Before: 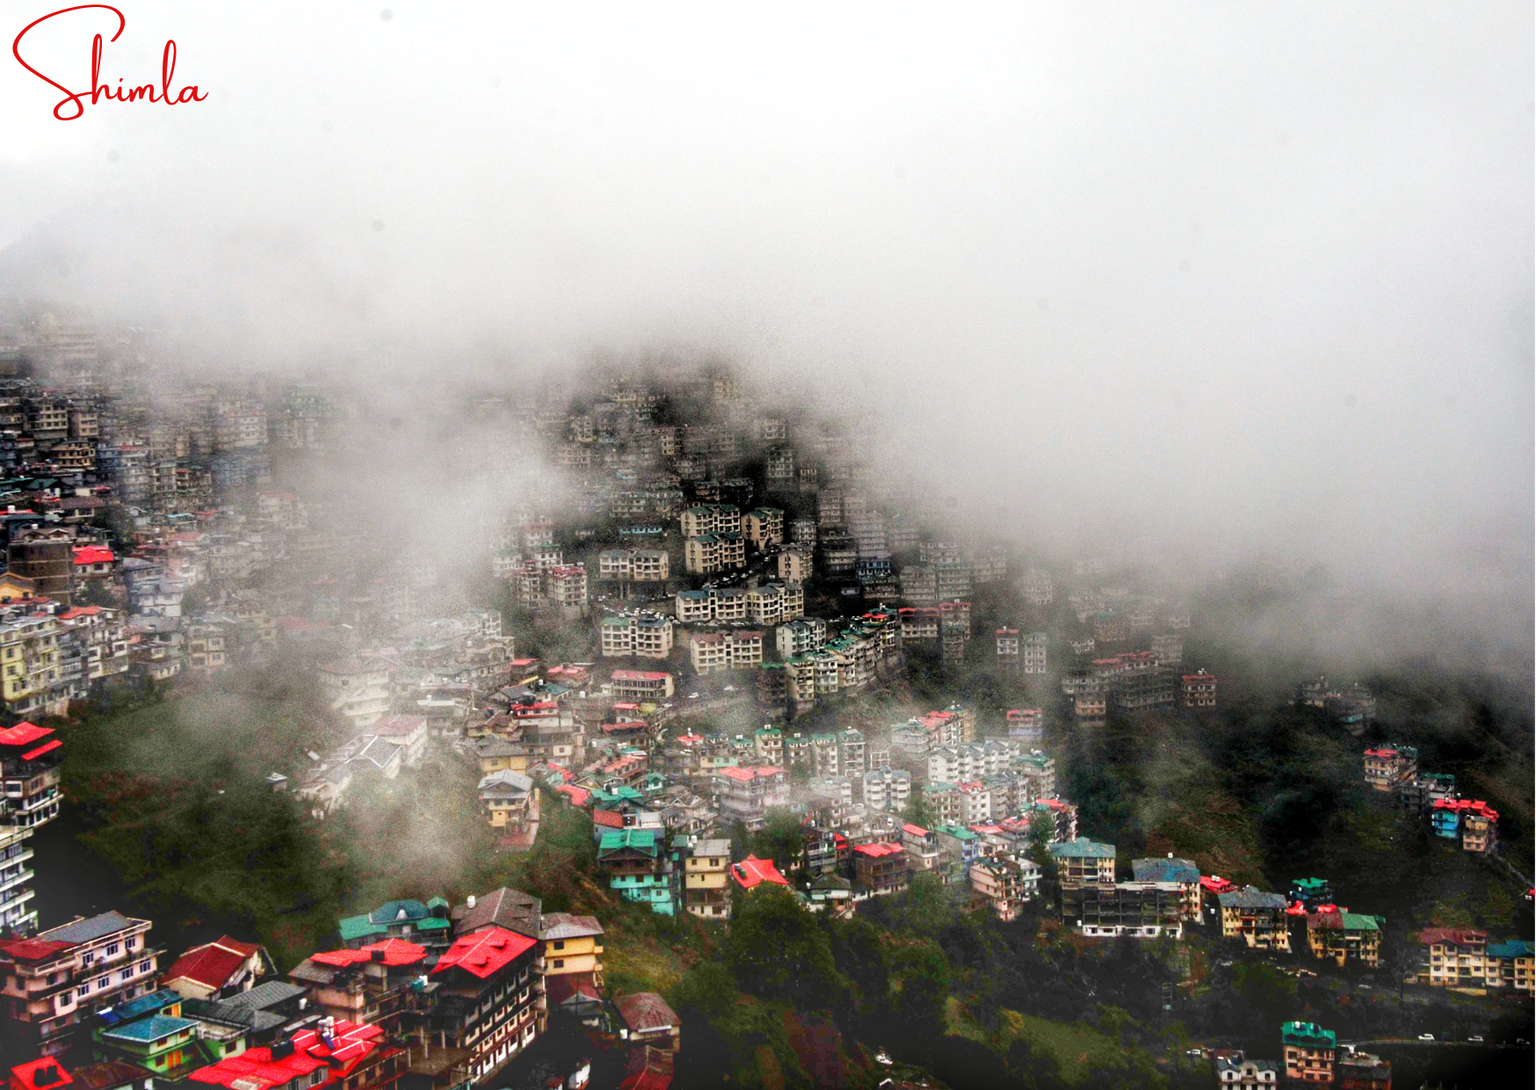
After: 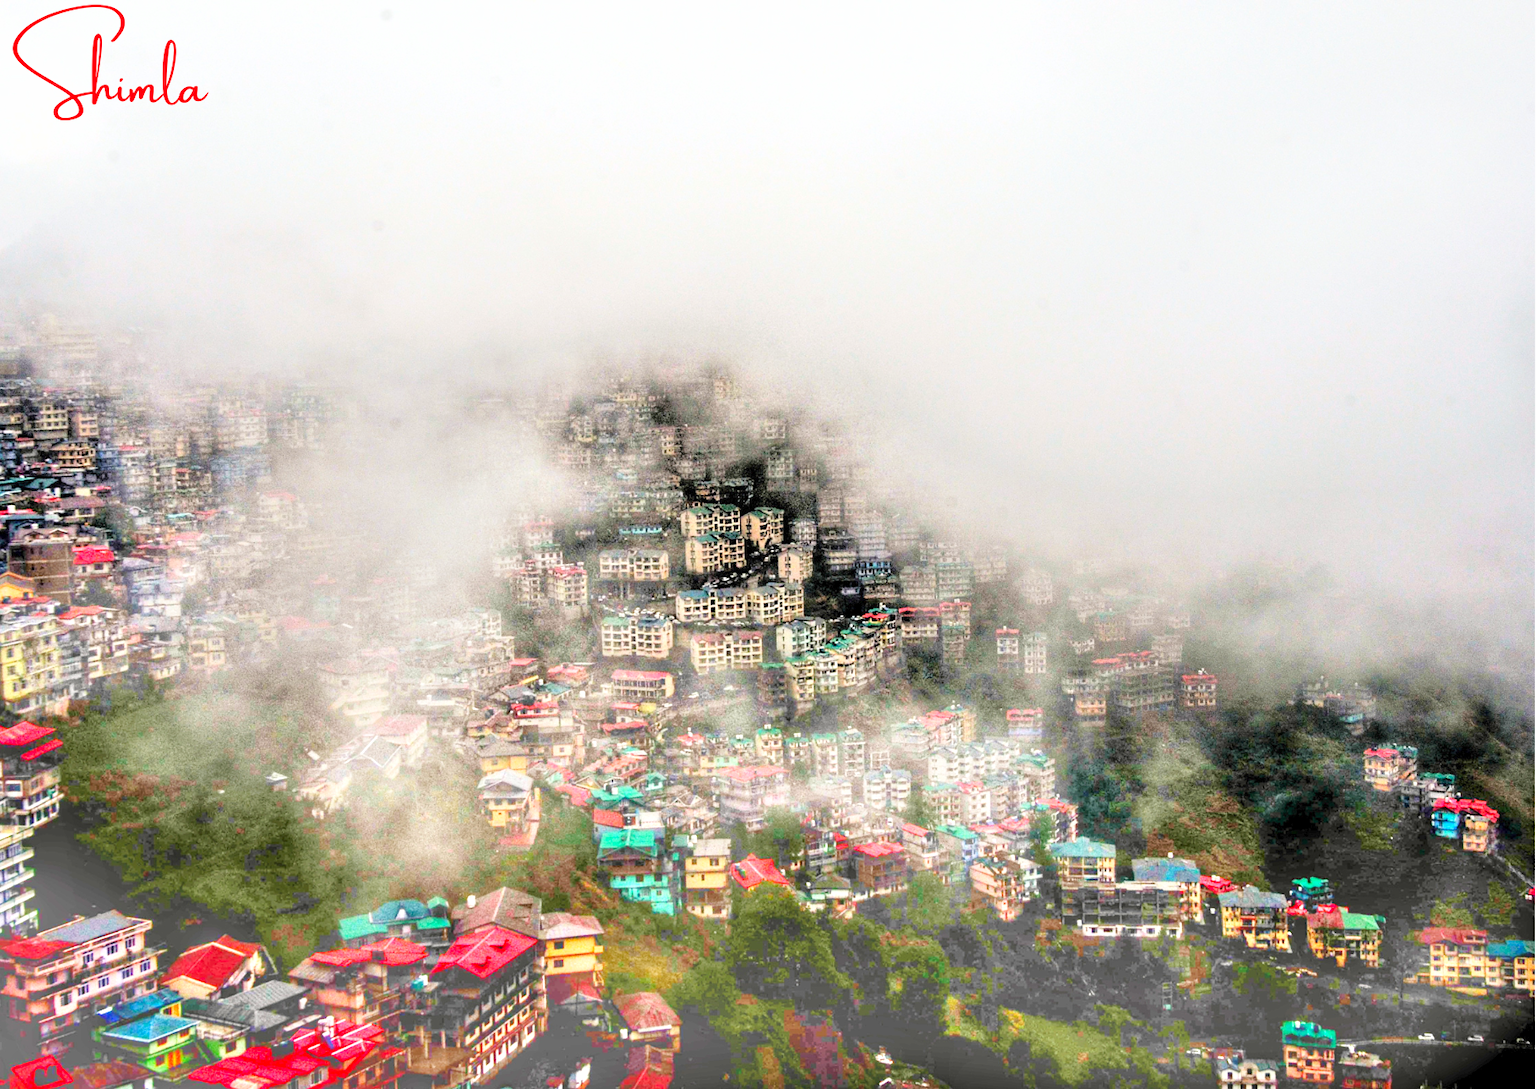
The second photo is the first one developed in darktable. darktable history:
tone equalizer: -8 EV 2 EV, -7 EV 2 EV, -6 EV 2 EV, -5 EV 2 EV, -4 EV 2 EV, -3 EV 1.5 EV, -2 EV 1 EV, -1 EV 0.5 EV
tone curve: curves: ch0 [(0, 0) (0.003, 0.003) (0.011, 0.011) (0.025, 0.025) (0.044, 0.044) (0.069, 0.069) (0.1, 0.099) (0.136, 0.135) (0.177, 0.176) (0.224, 0.223) (0.277, 0.275) (0.335, 0.333) (0.399, 0.396) (0.468, 0.465) (0.543, 0.545) (0.623, 0.625) (0.709, 0.71) (0.801, 0.801) (0.898, 0.898) (1, 1)], preserve colors none
contrast brightness saturation: contrast 0.2, brightness 0.16, saturation 0.22
